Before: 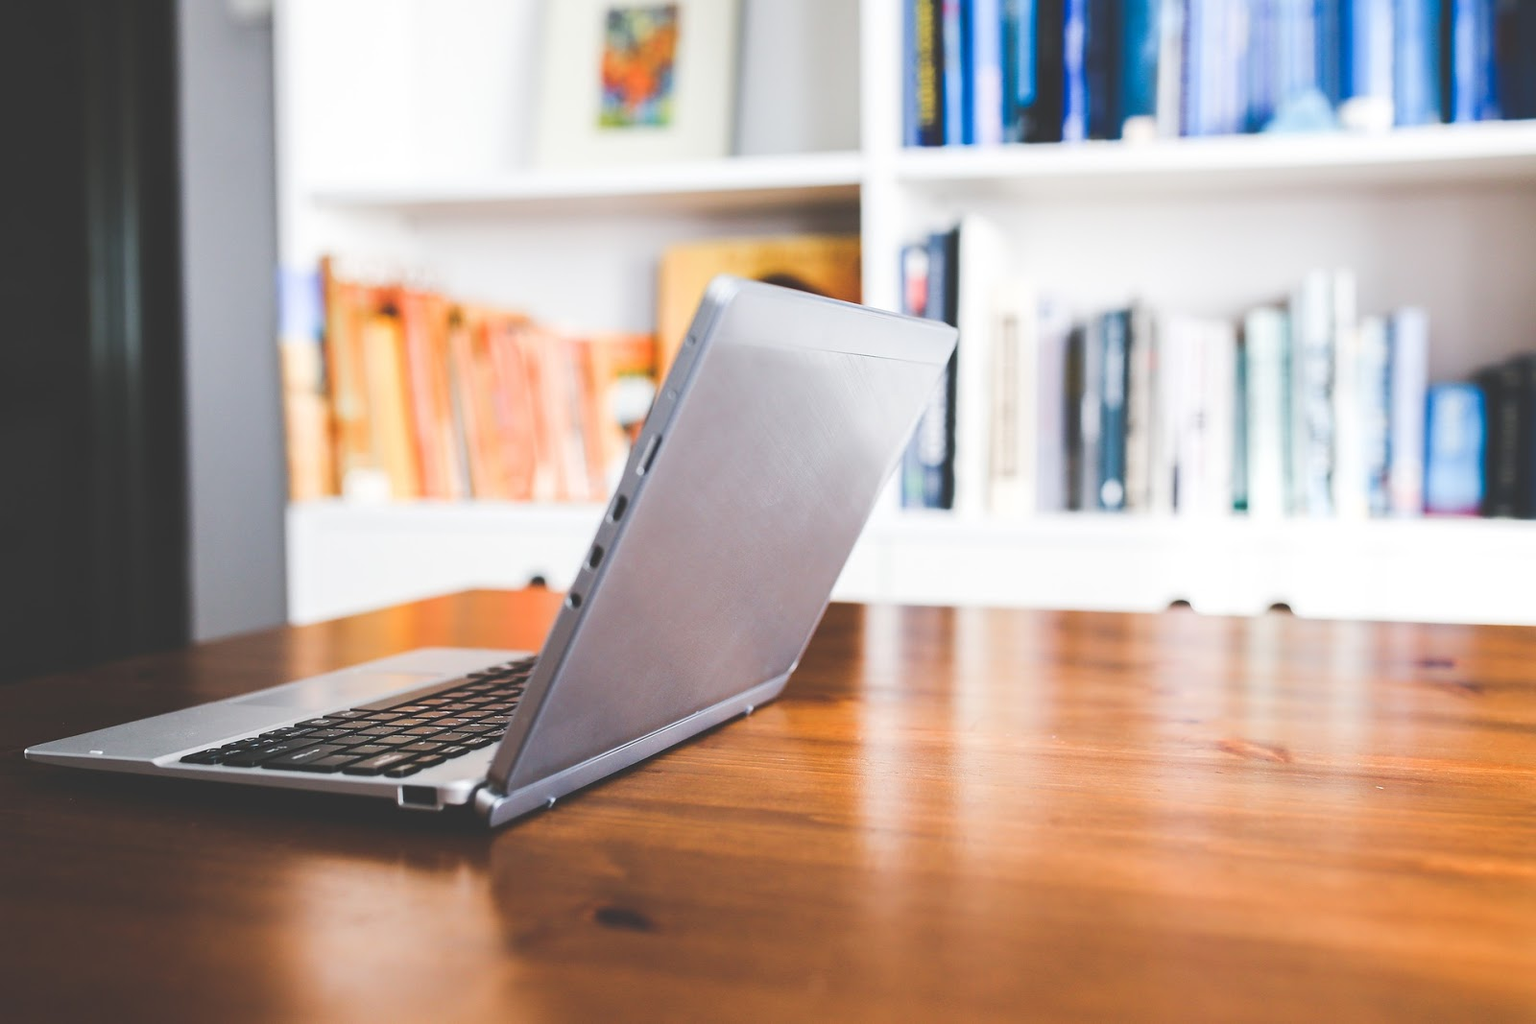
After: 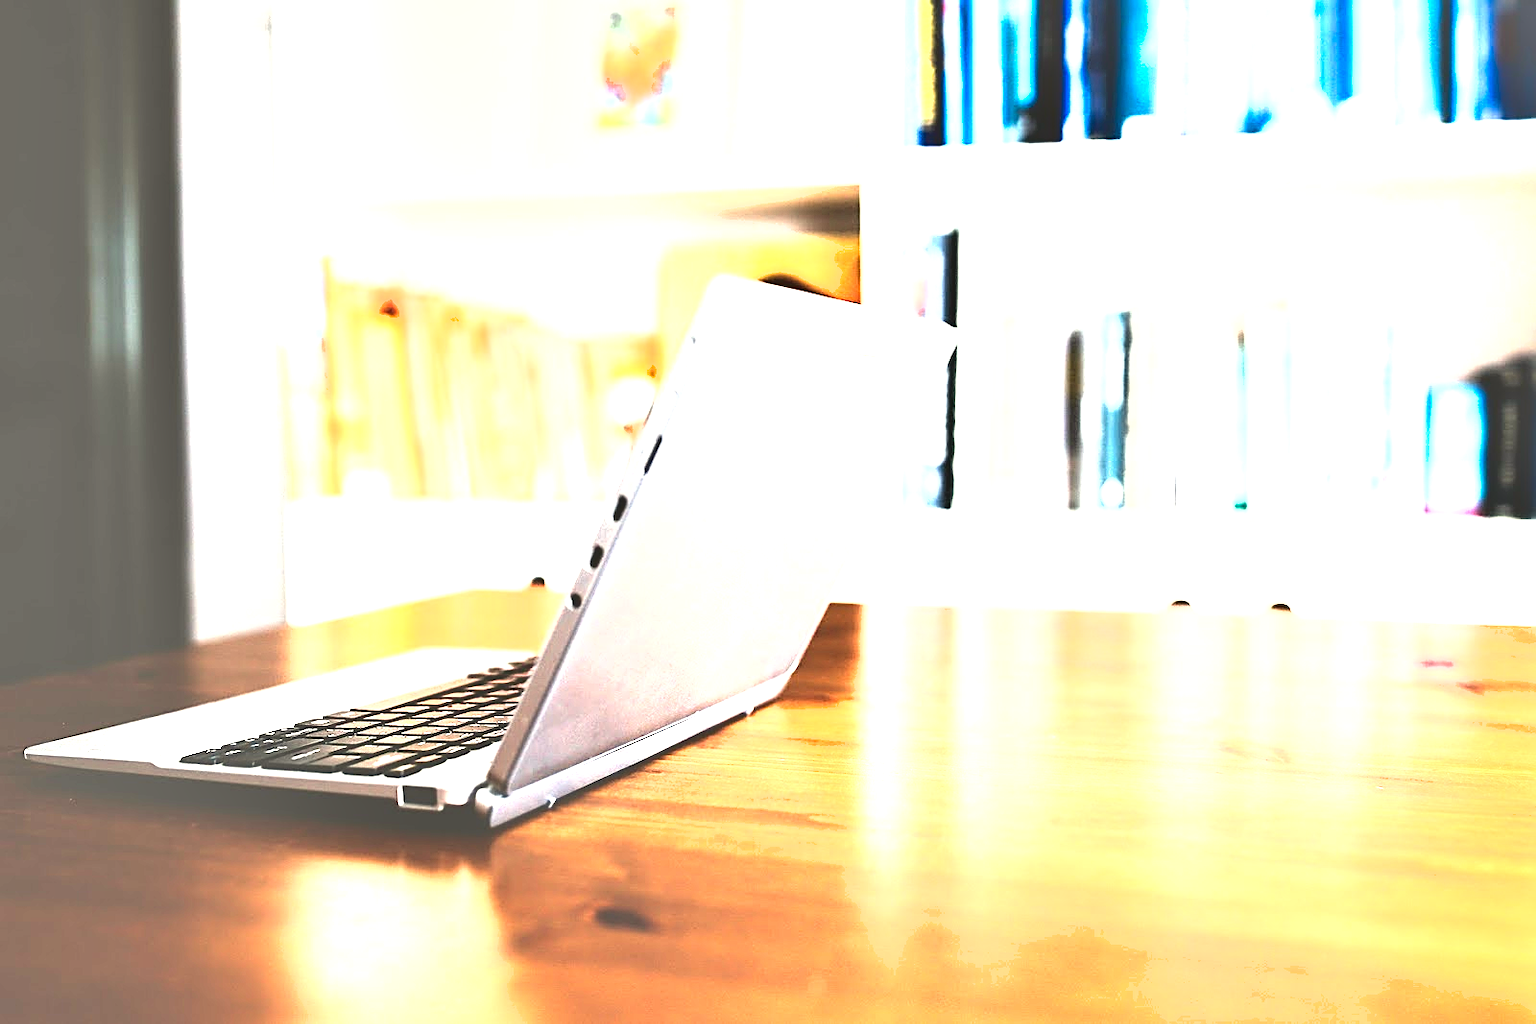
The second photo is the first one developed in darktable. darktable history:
sharpen: amount 0.575
shadows and highlights: shadows 32, highlights -32, soften with gaussian
white balance: red 1.029, blue 0.92
exposure: black level correction 0, exposure 2.138 EV, compensate exposure bias true, compensate highlight preservation false
